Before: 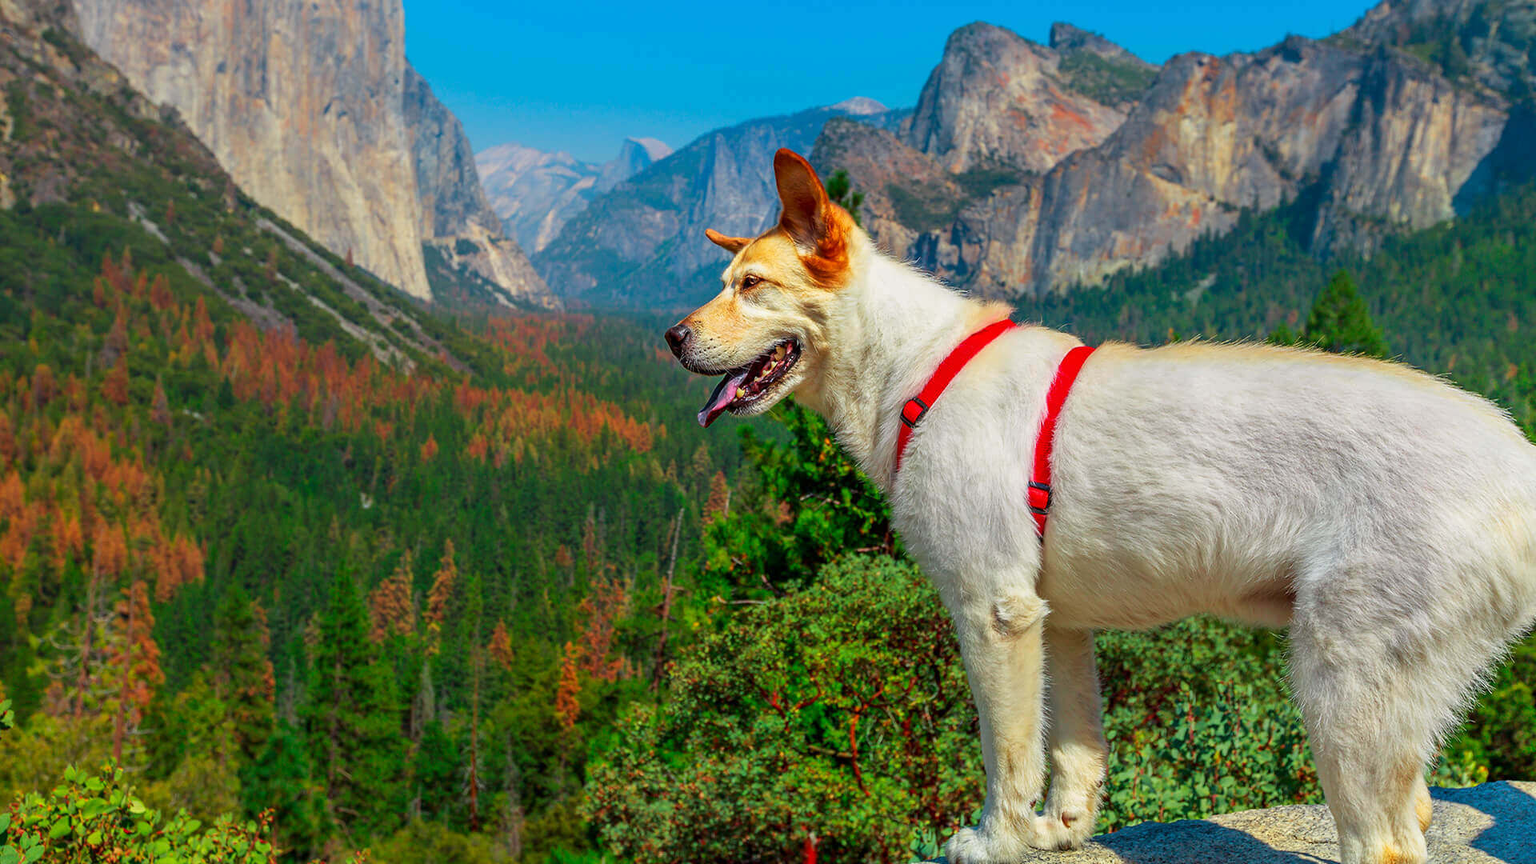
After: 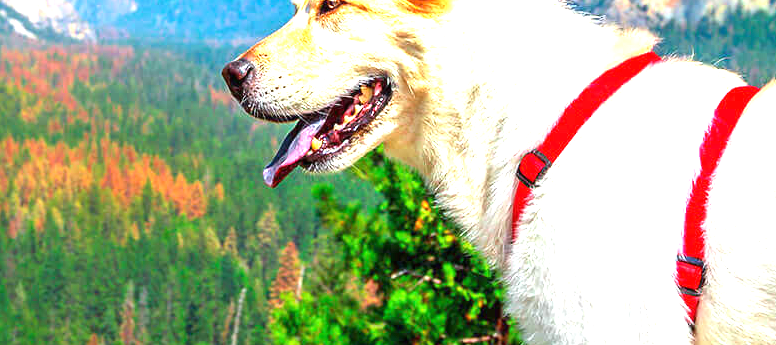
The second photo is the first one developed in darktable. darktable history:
exposure: black level correction 0, exposure 1.741 EV, compensate exposure bias true, compensate highlight preservation false
white balance: red 0.983, blue 1.036
crop: left 31.751%, top 32.172%, right 27.8%, bottom 35.83%
